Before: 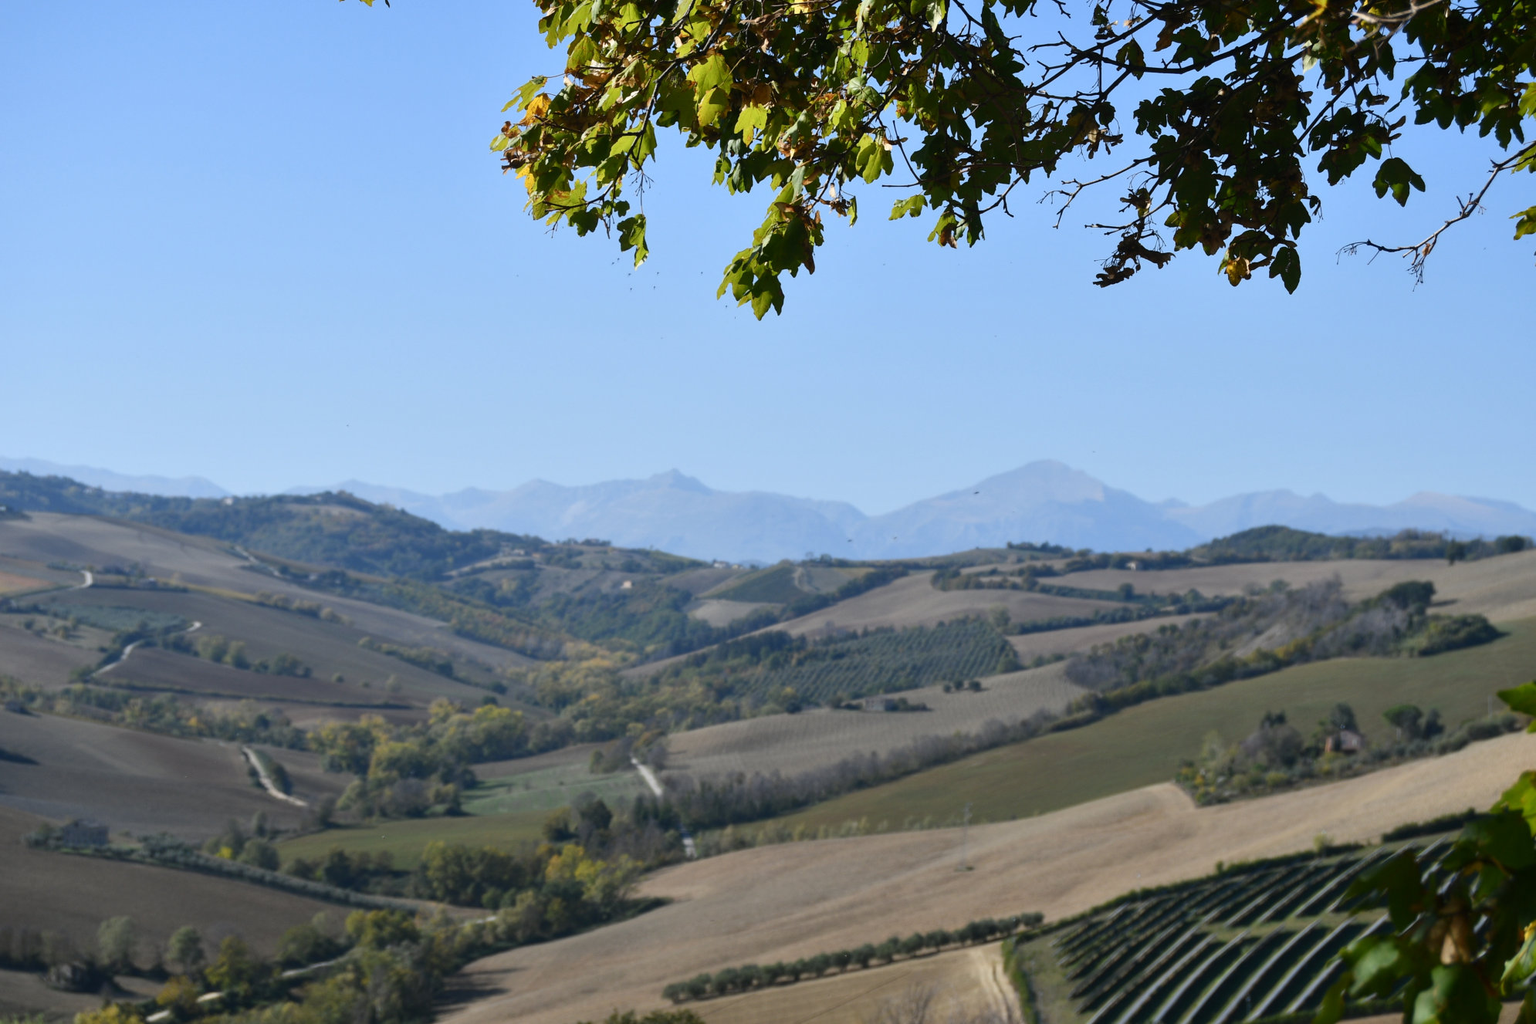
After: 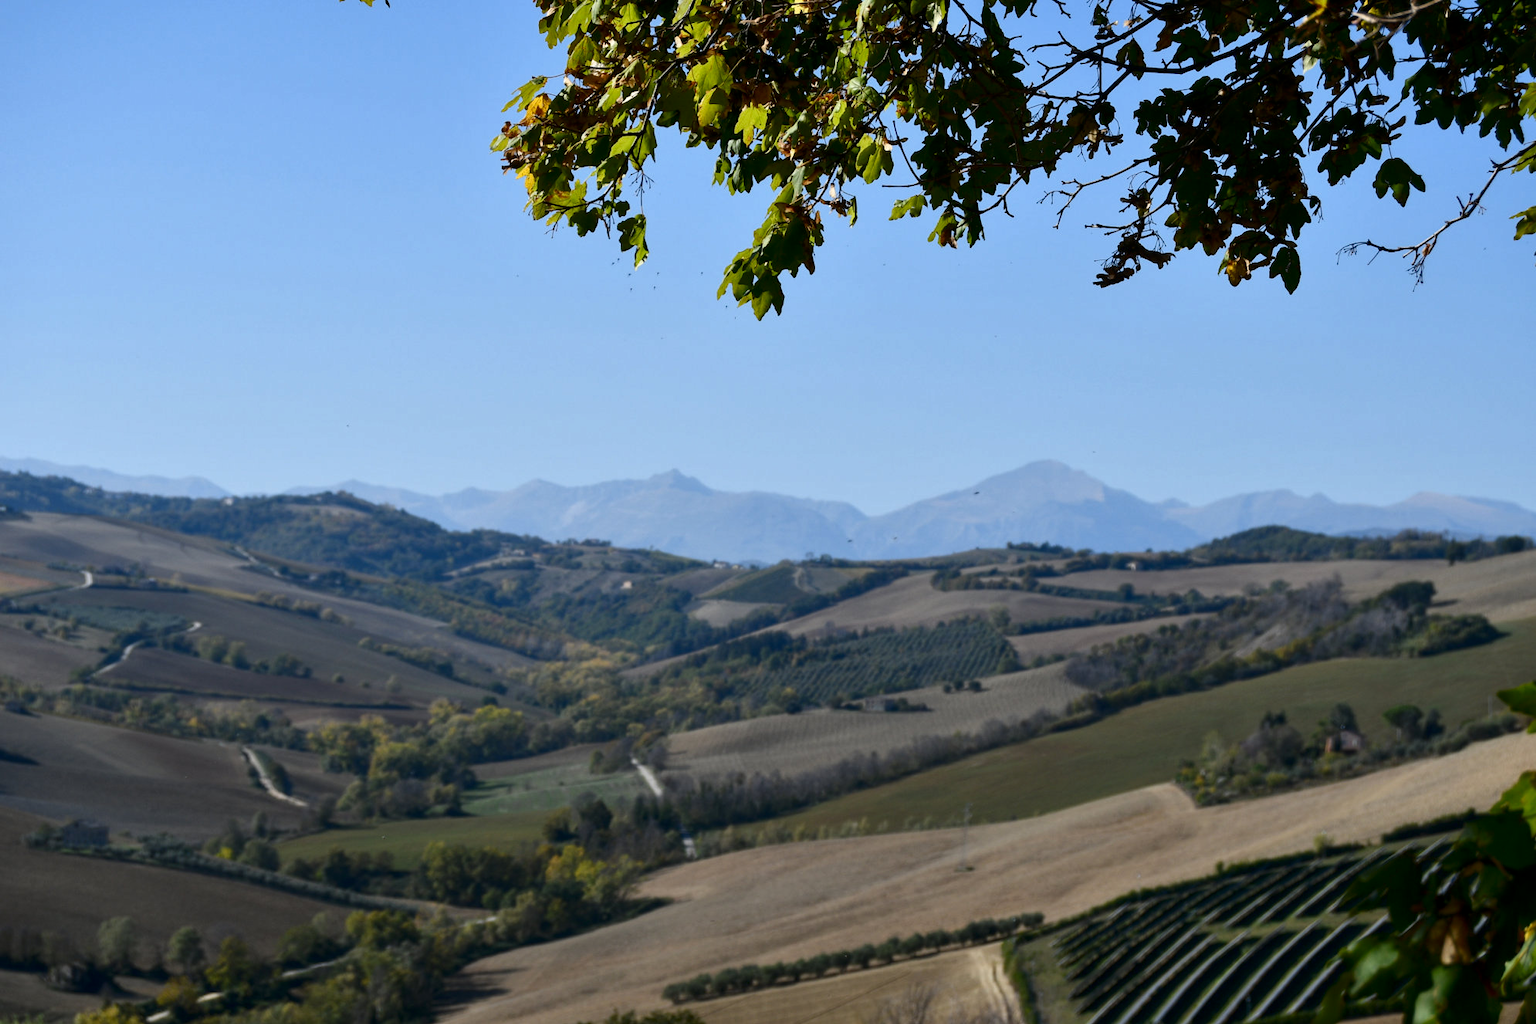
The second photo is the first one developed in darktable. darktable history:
color balance: on, module defaults
local contrast: highlights 100%, shadows 100%, detail 120%, midtone range 0.2
contrast brightness saturation: contrast 0.07, brightness -0.13, saturation 0.06
